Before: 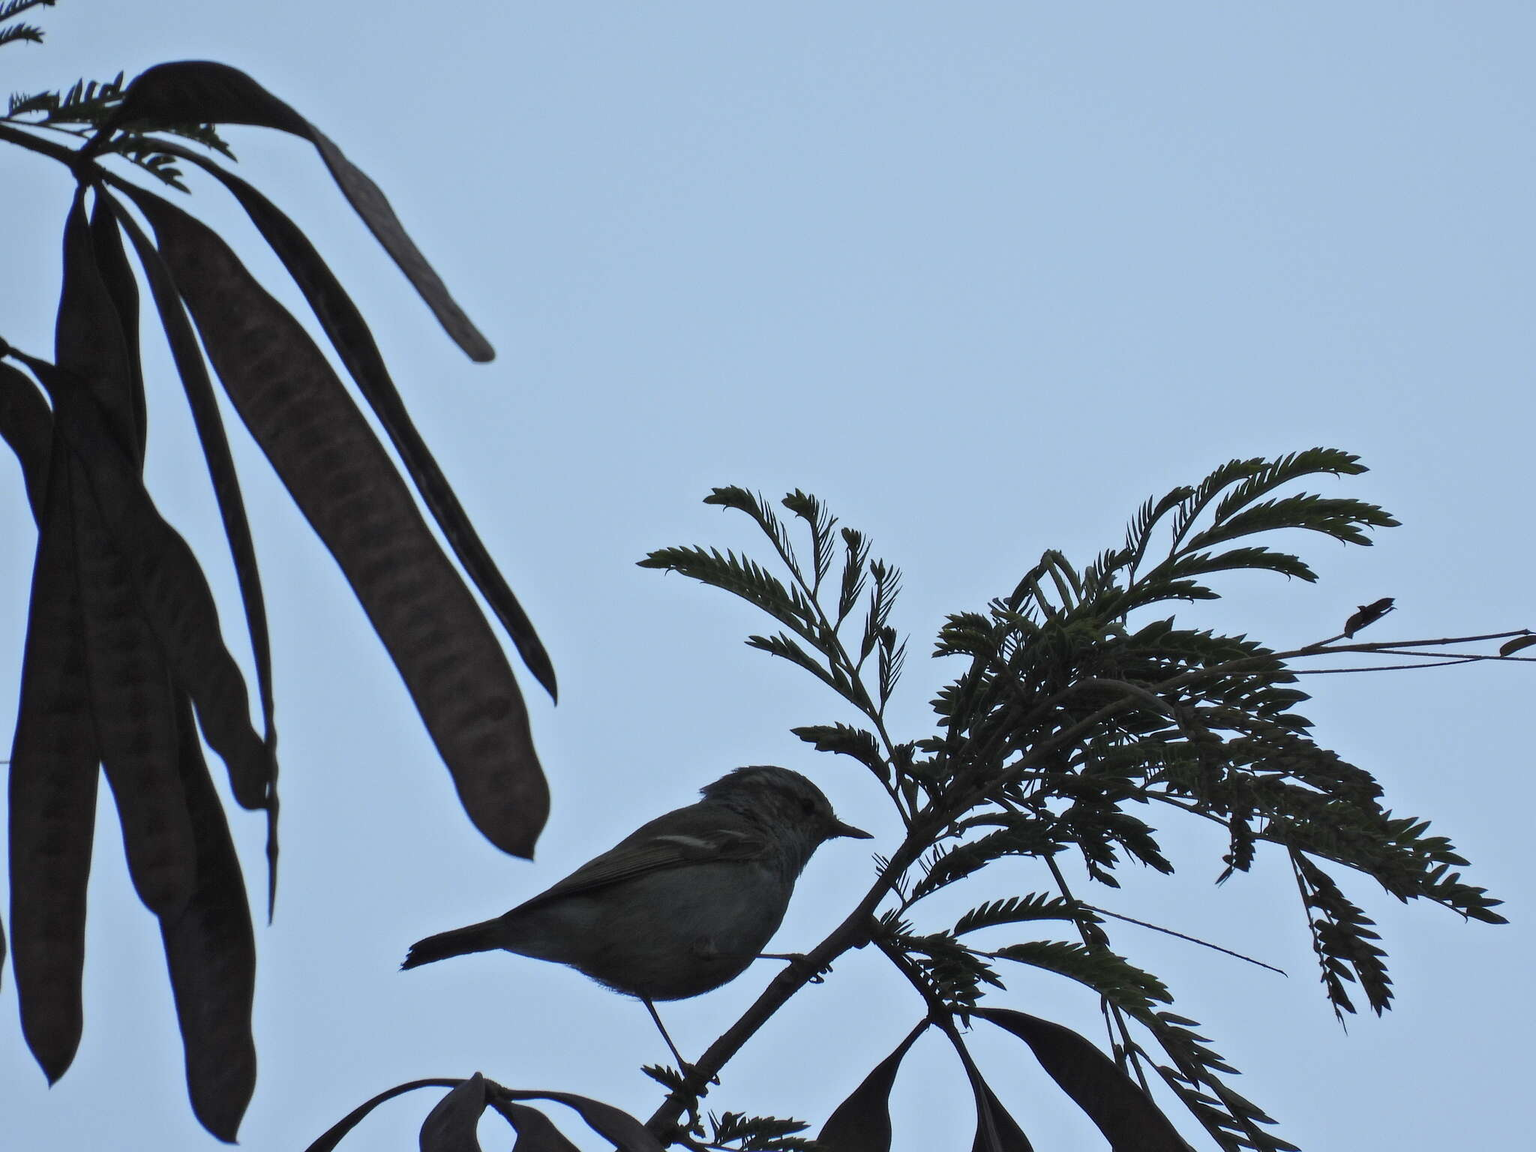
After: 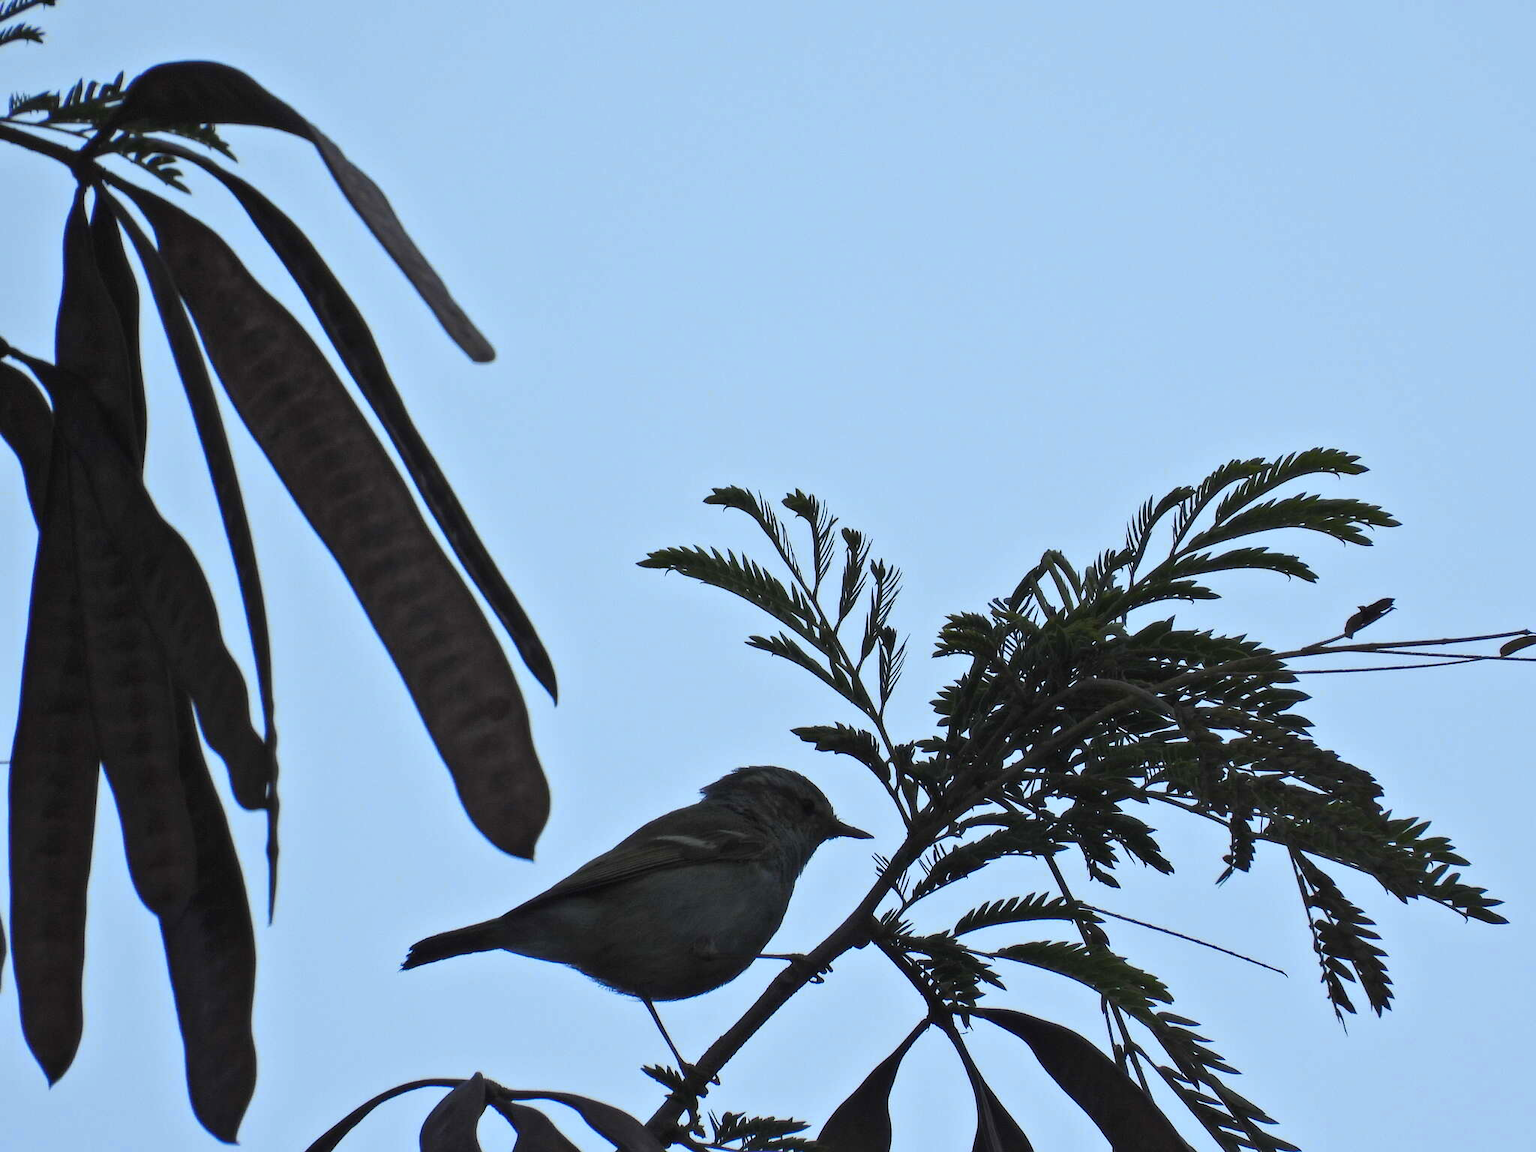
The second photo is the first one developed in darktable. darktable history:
color zones: curves: ch0 [(0.099, 0.624) (0.257, 0.596) (0.384, 0.376) (0.529, 0.492) (0.697, 0.564) (0.768, 0.532) (0.908, 0.644)]; ch1 [(0.112, 0.564) (0.254, 0.612) (0.432, 0.676) (0.592, 0.456) (0.743, 0.684) (0.888, 0.536)]; ch2 [(0.25, 0.5) (0.469, 0.36) (0.75, 0.5)]
tone equalizer: on, module defaults
